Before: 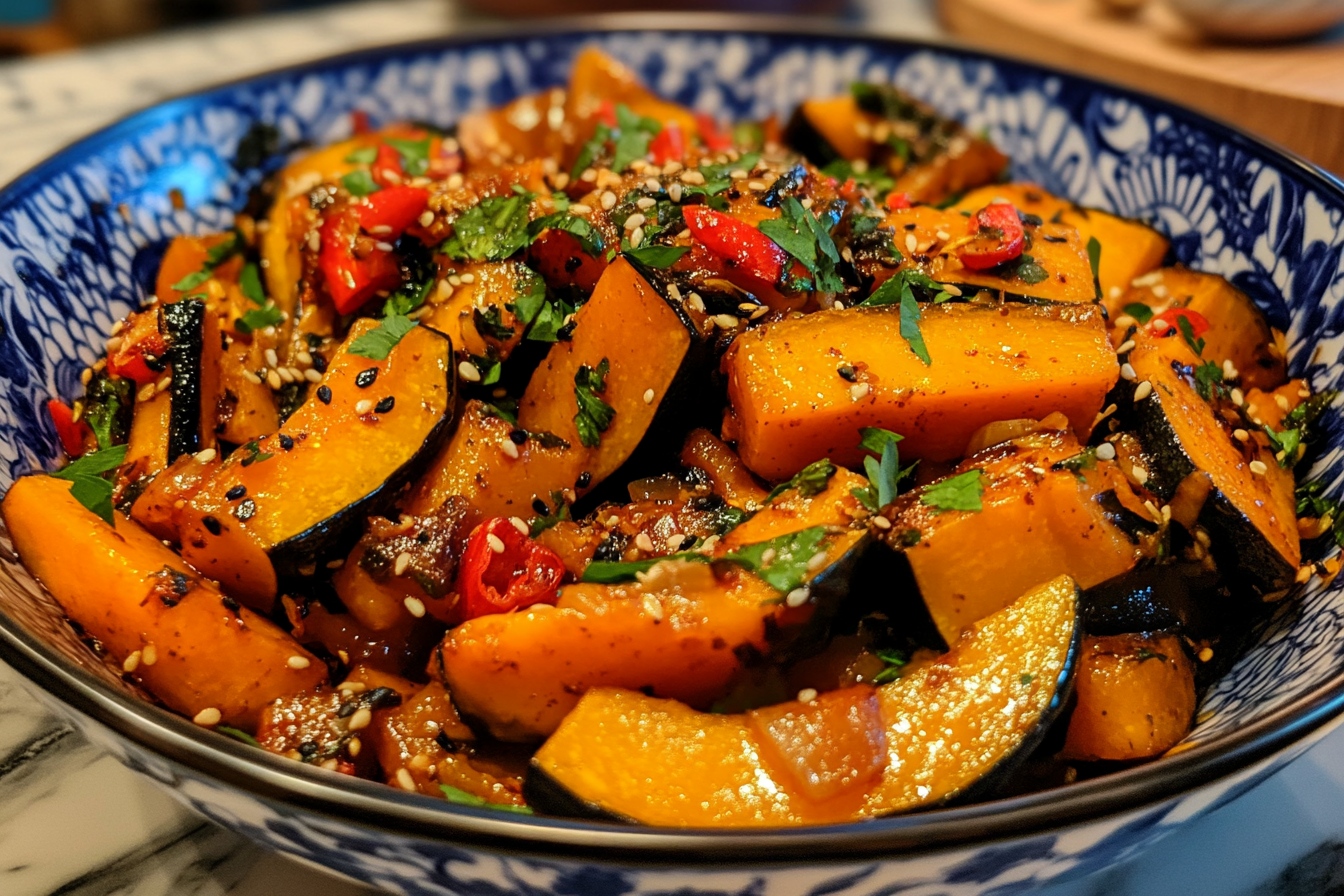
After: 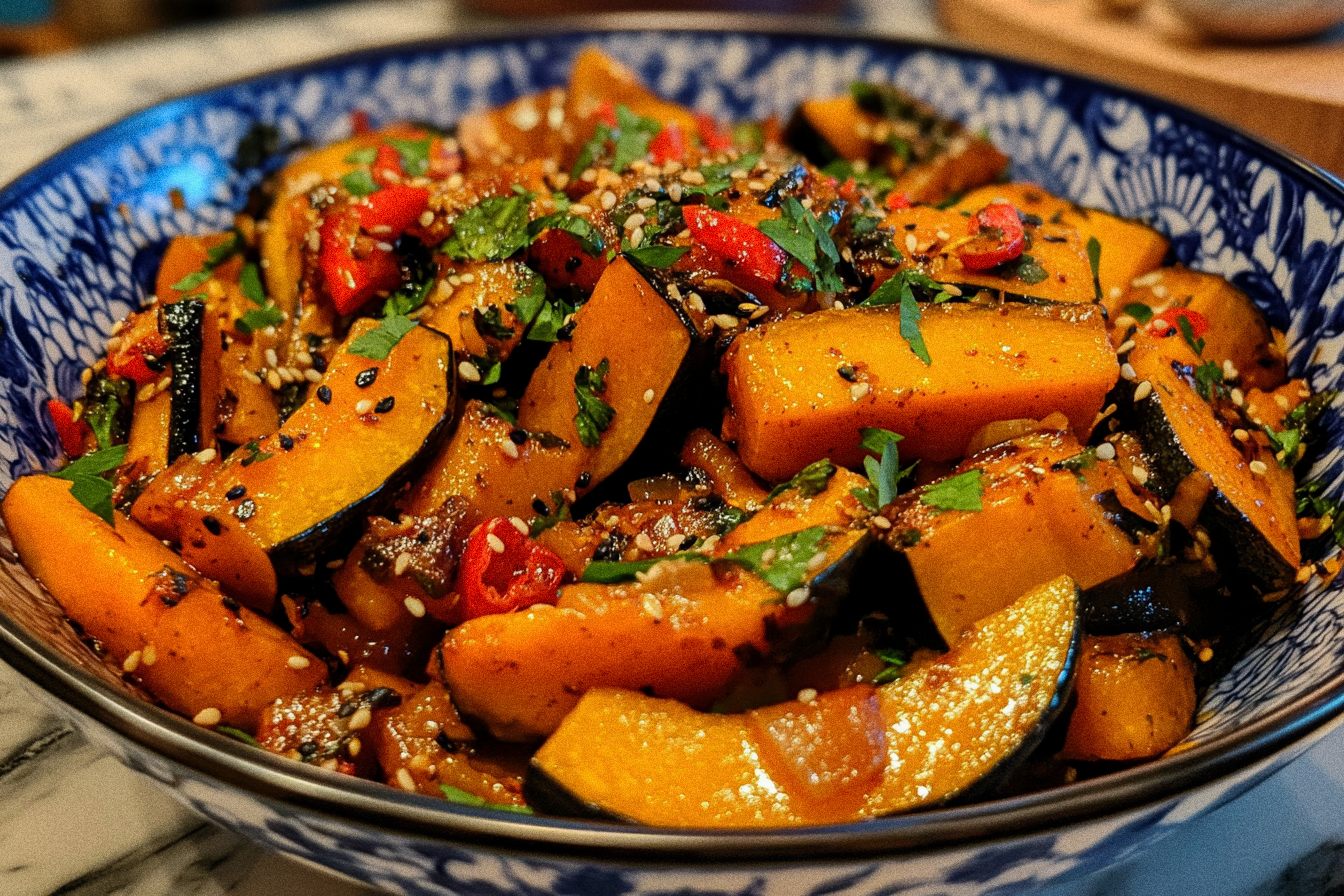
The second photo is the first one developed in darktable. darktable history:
grain: coarseness 9.61 ISO, strength 35.62%
exposure: exposure -0.072 EV, compensate highlight preservation false
